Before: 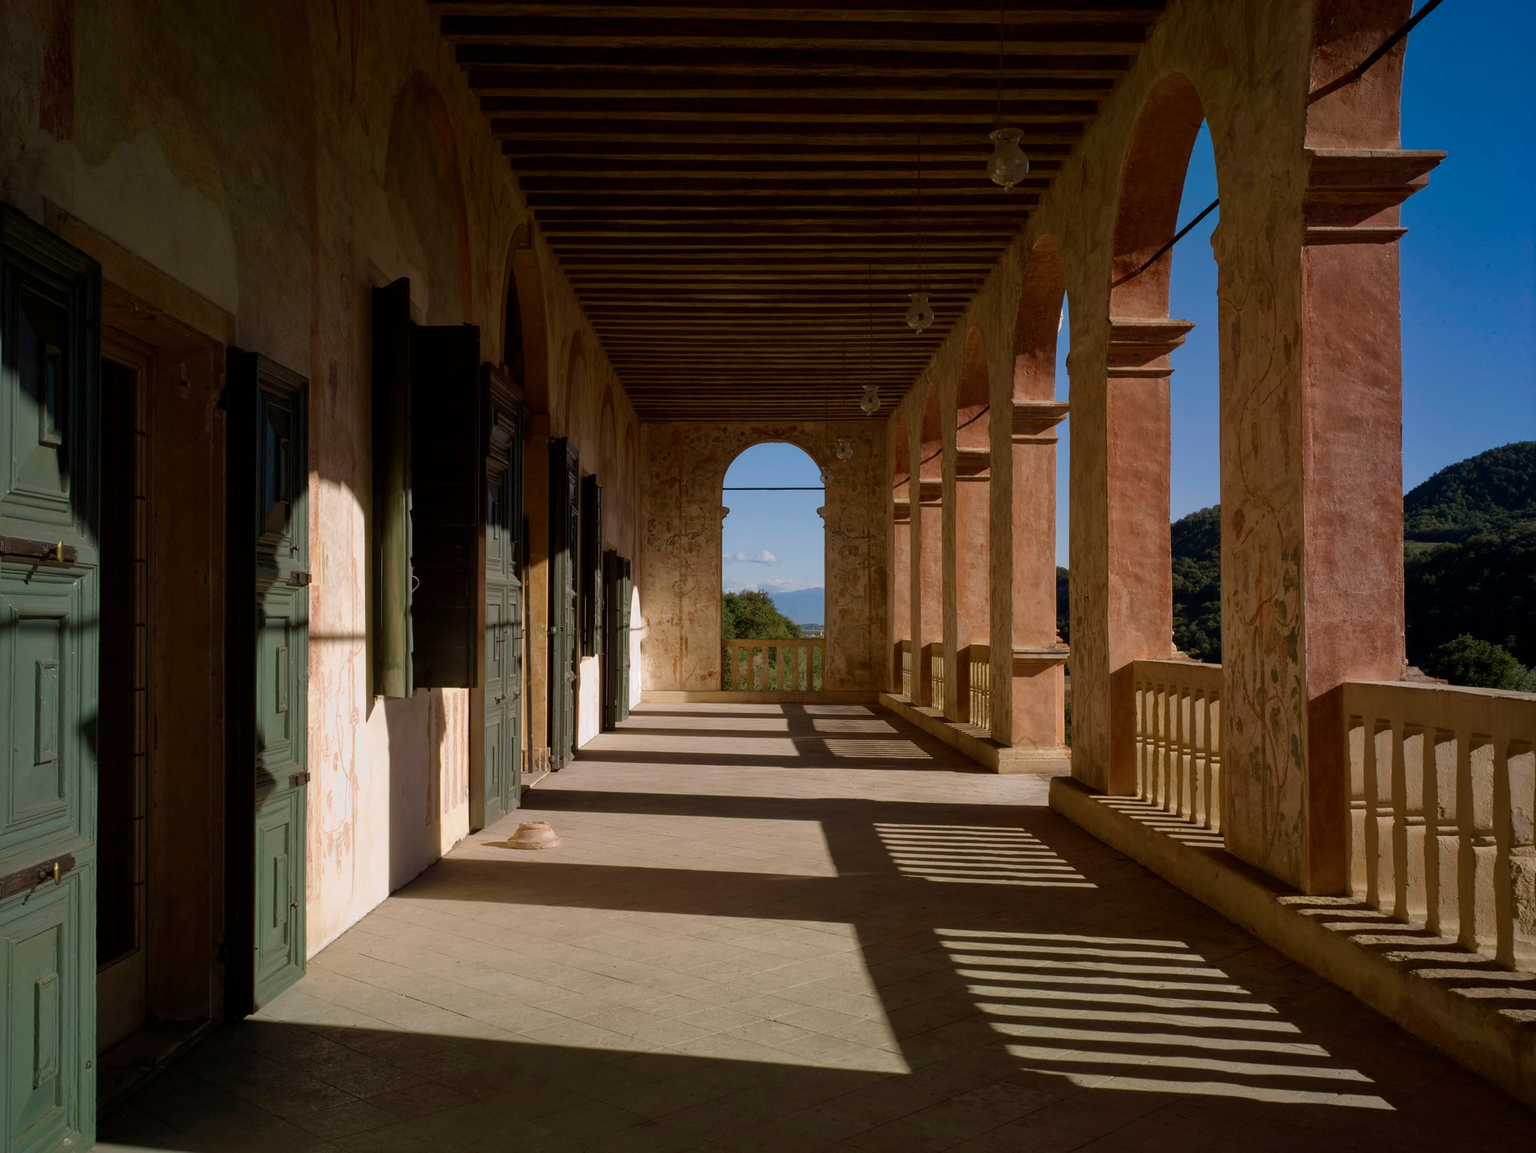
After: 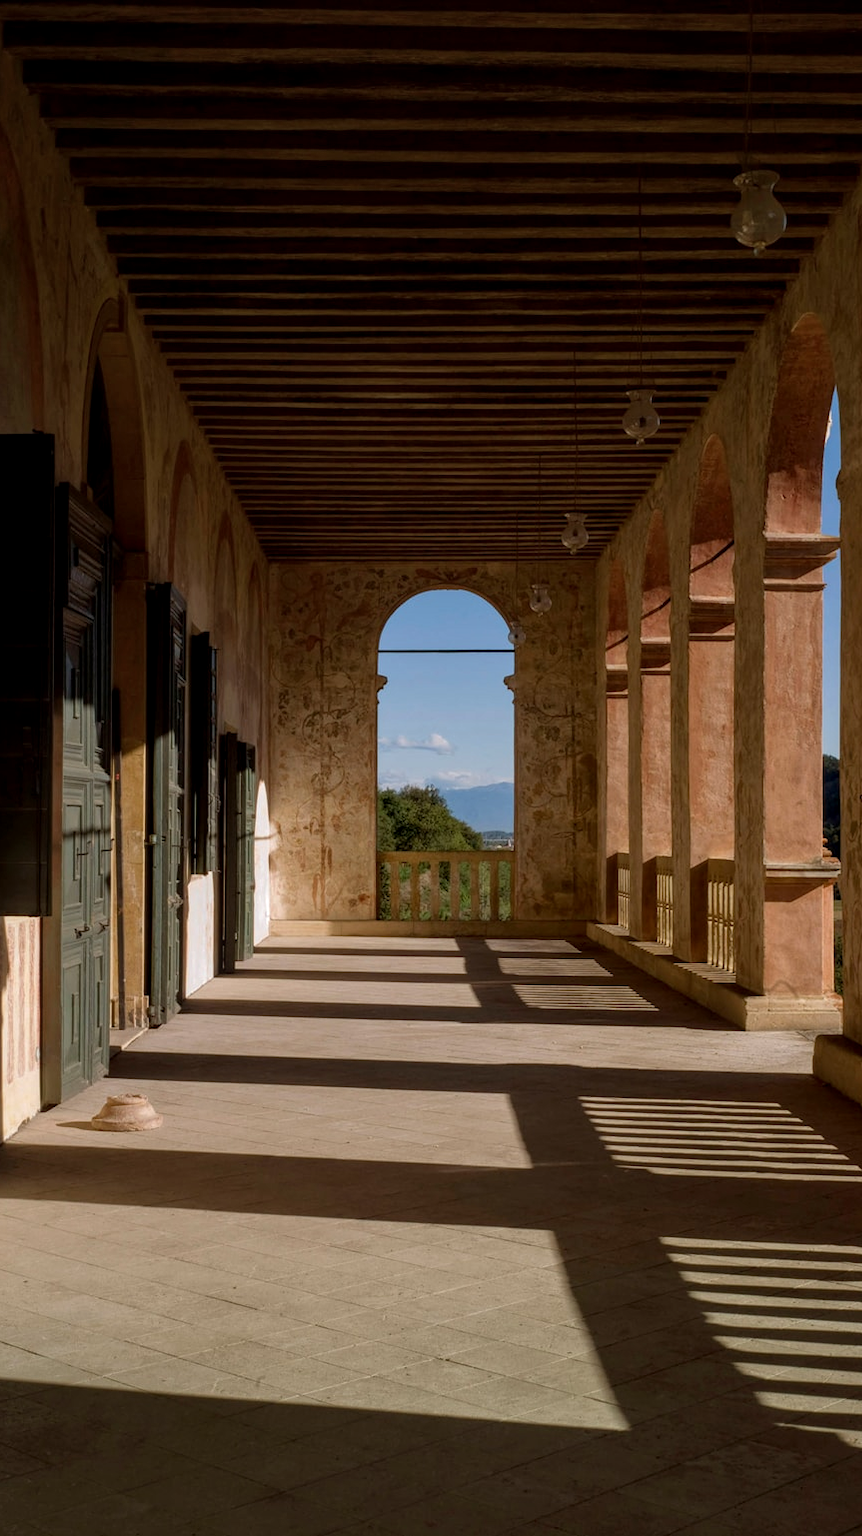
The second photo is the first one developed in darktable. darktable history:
local contrast: on, module defaults
crop: left 28.583%, right 29.231%
